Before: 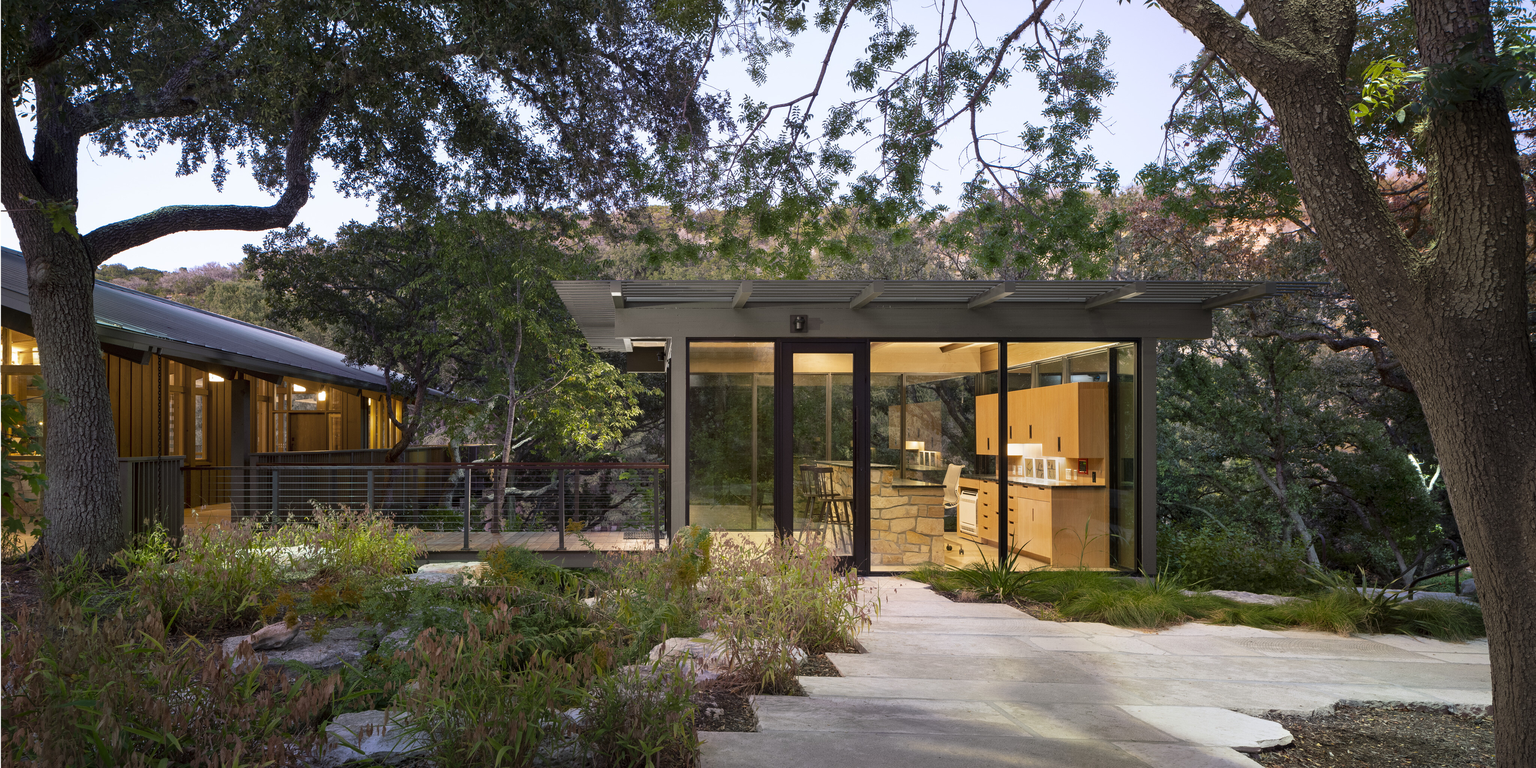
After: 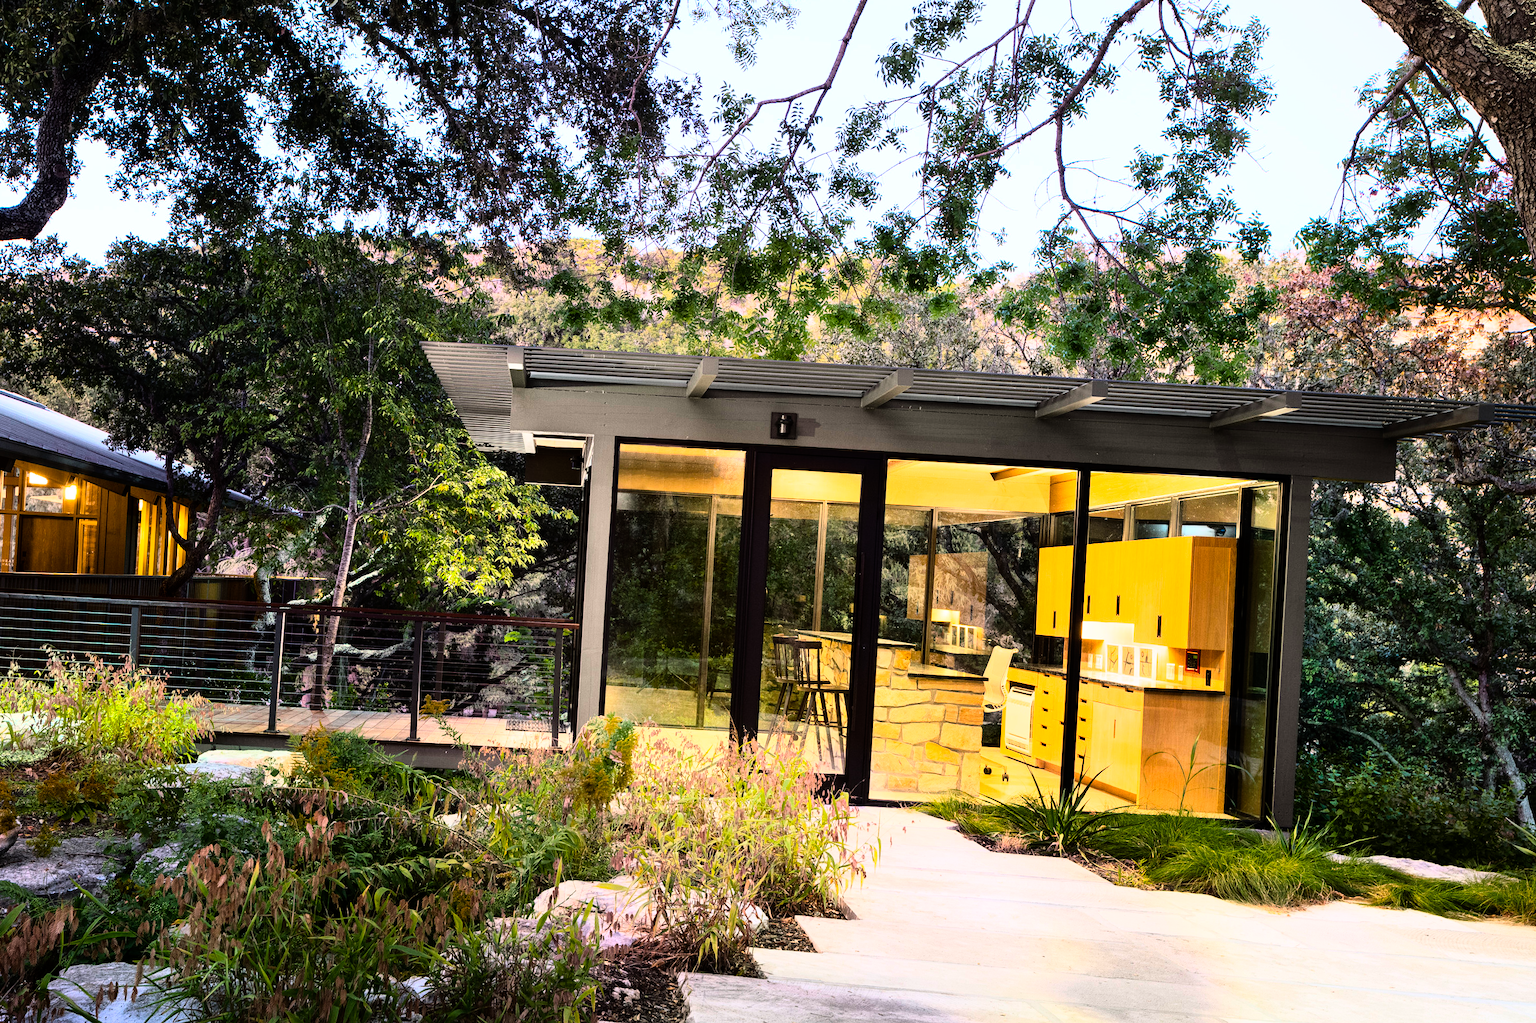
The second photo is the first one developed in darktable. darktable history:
crop and rotate: angle -3.27°, left 14.277%, top 0.028%, right 10.766%, bottom 0.028%
color balance rgb: perceptual saturation grading › global saturation 20%, global vibrance 10%
rgb curve: curves: ch0 [(0, 0) (0.21, 0.15) (0.24, 0.21) (0.5, 0.75) (0.75, 0.96) (0.89, 0.99) (1, 1)]; ch1 [(0, 0.02) (0.21, 0.13) (0.25, 0.2) (0.5, 0.67) (0.75, 0.9) (0.89, 0.97) (1, 1)]; ch2 [(0, 0.02) (0.21, 0.13) (0.25, 0.2) (0.5, 0.67) (0.75, 0.9) (0.89, 0.97) (1, 1)], compensate middle gray true
